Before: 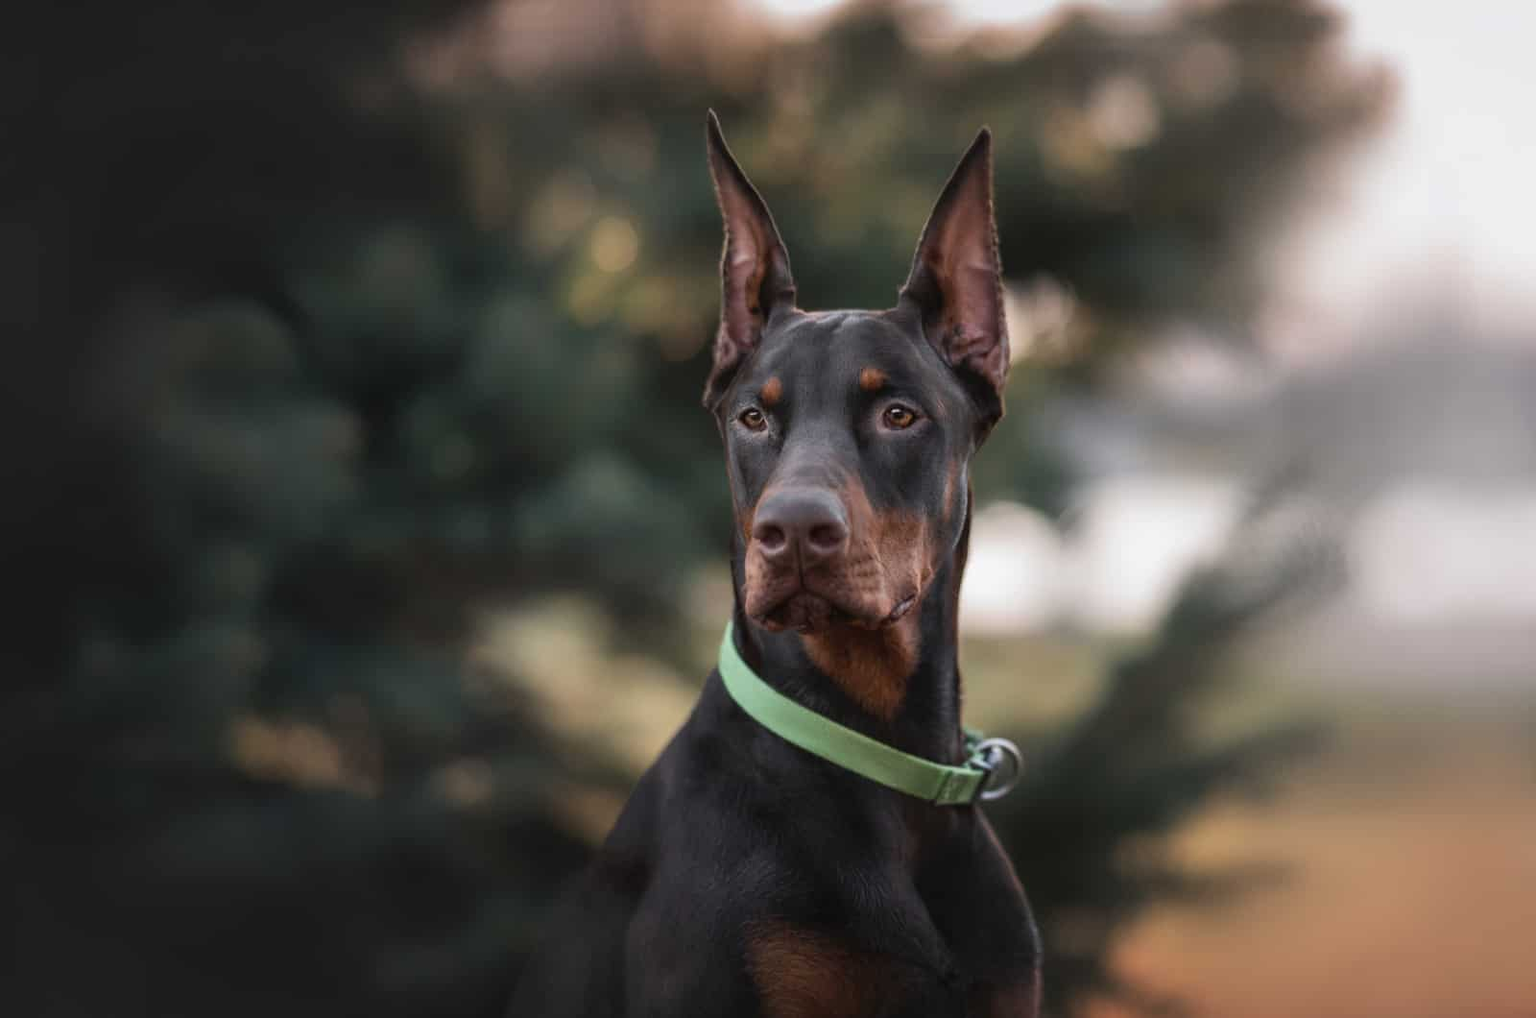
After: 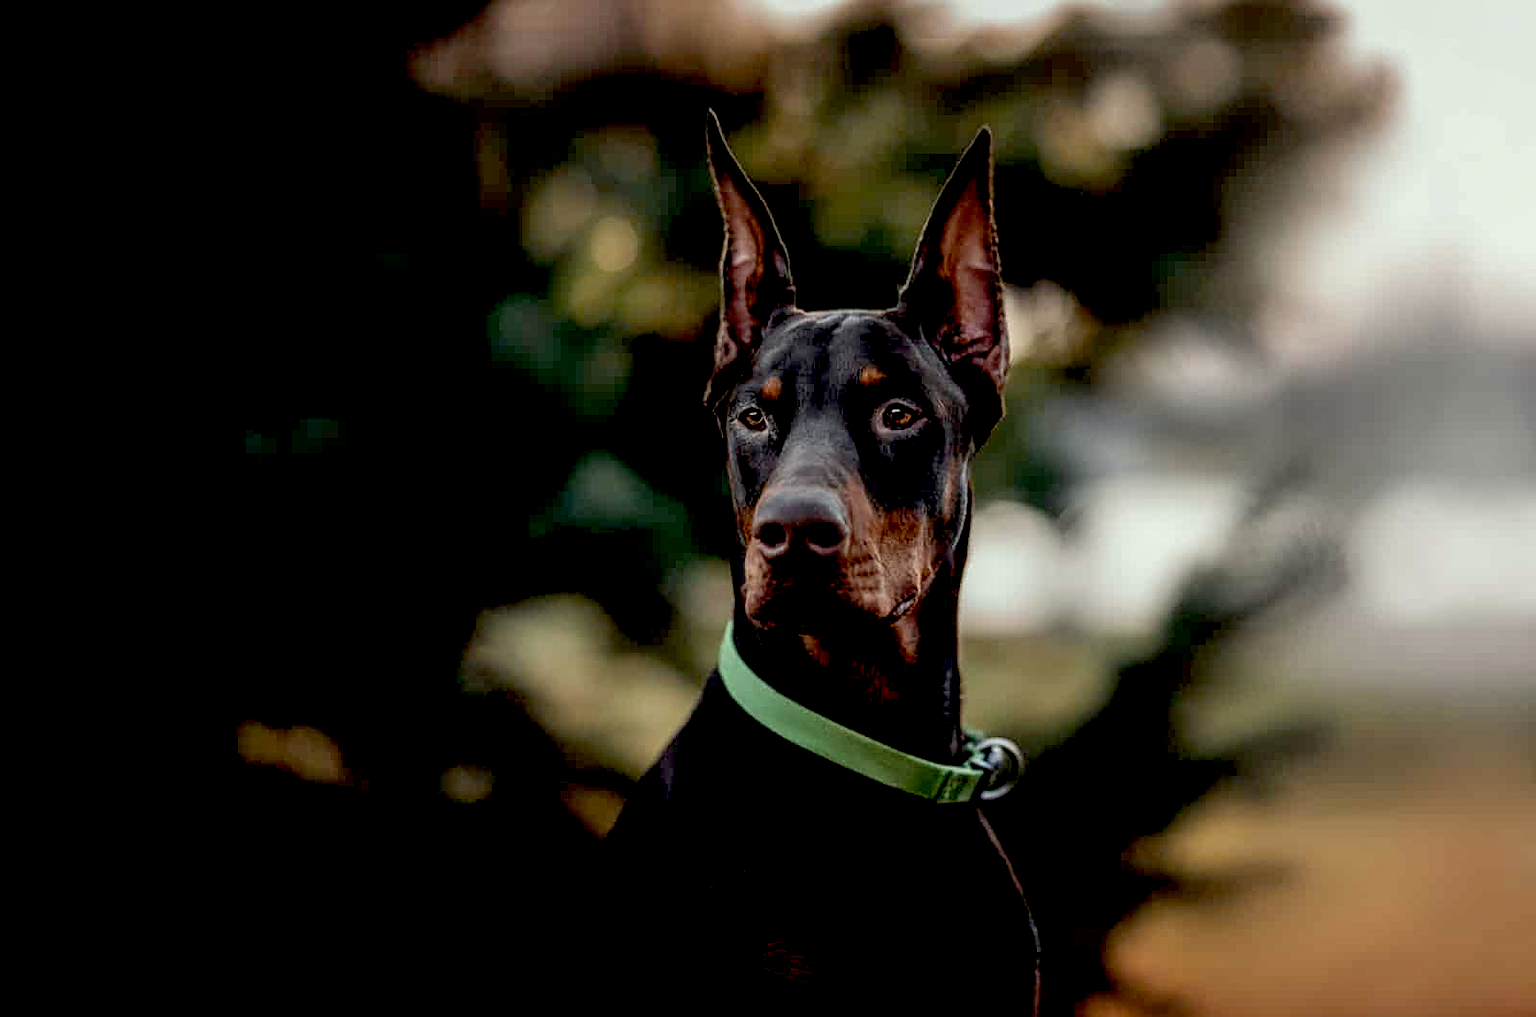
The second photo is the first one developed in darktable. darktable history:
local contrast: on, module defaults
sharpen: on, module defaults
exposure: black level correction 0.048, exposure 0.012 EV, compensate highlight preservation false
color correction: highlights a* -4.57, highlights b* 5.05, saturation 0.972
